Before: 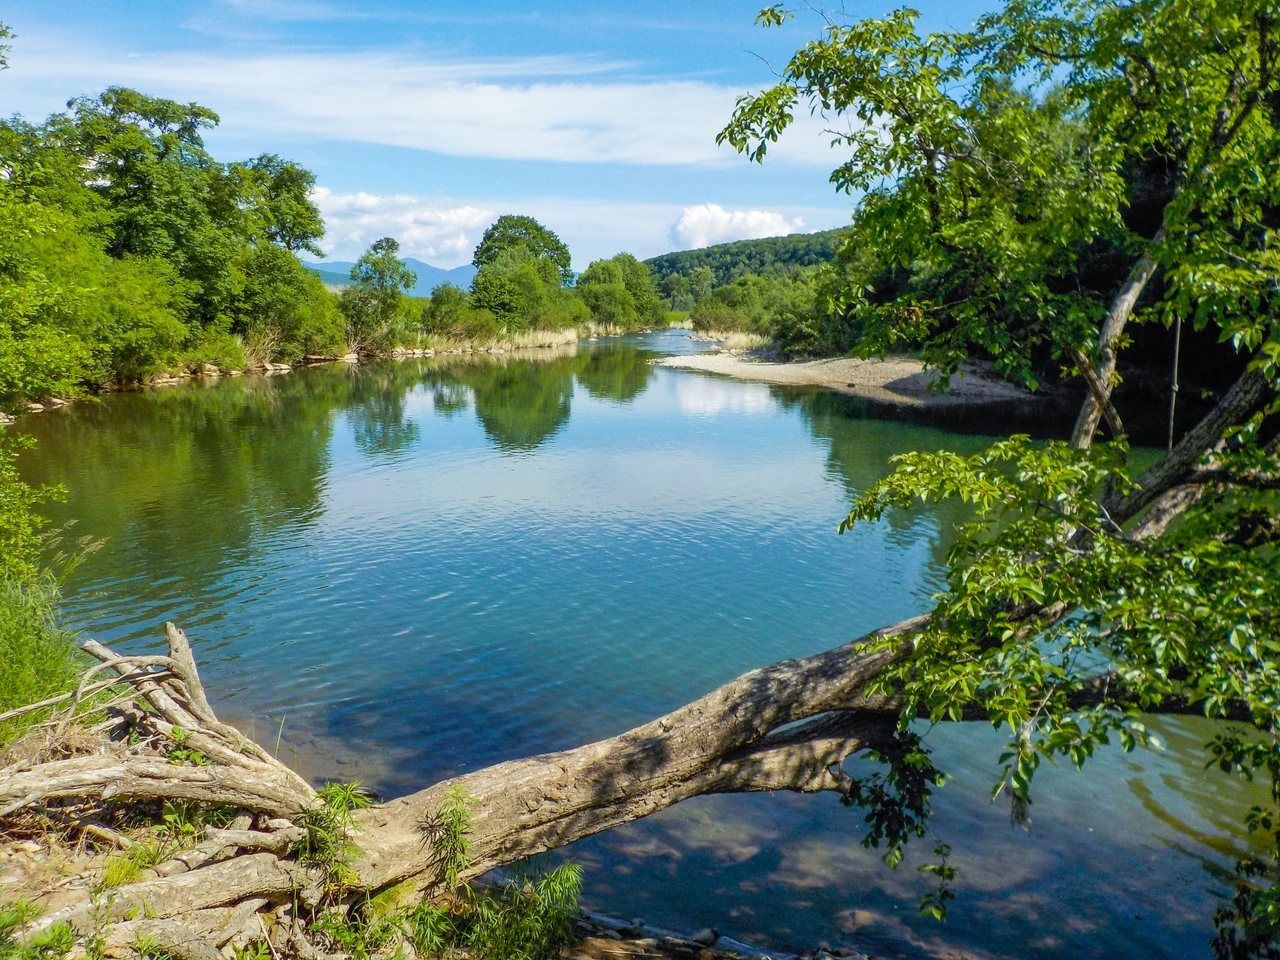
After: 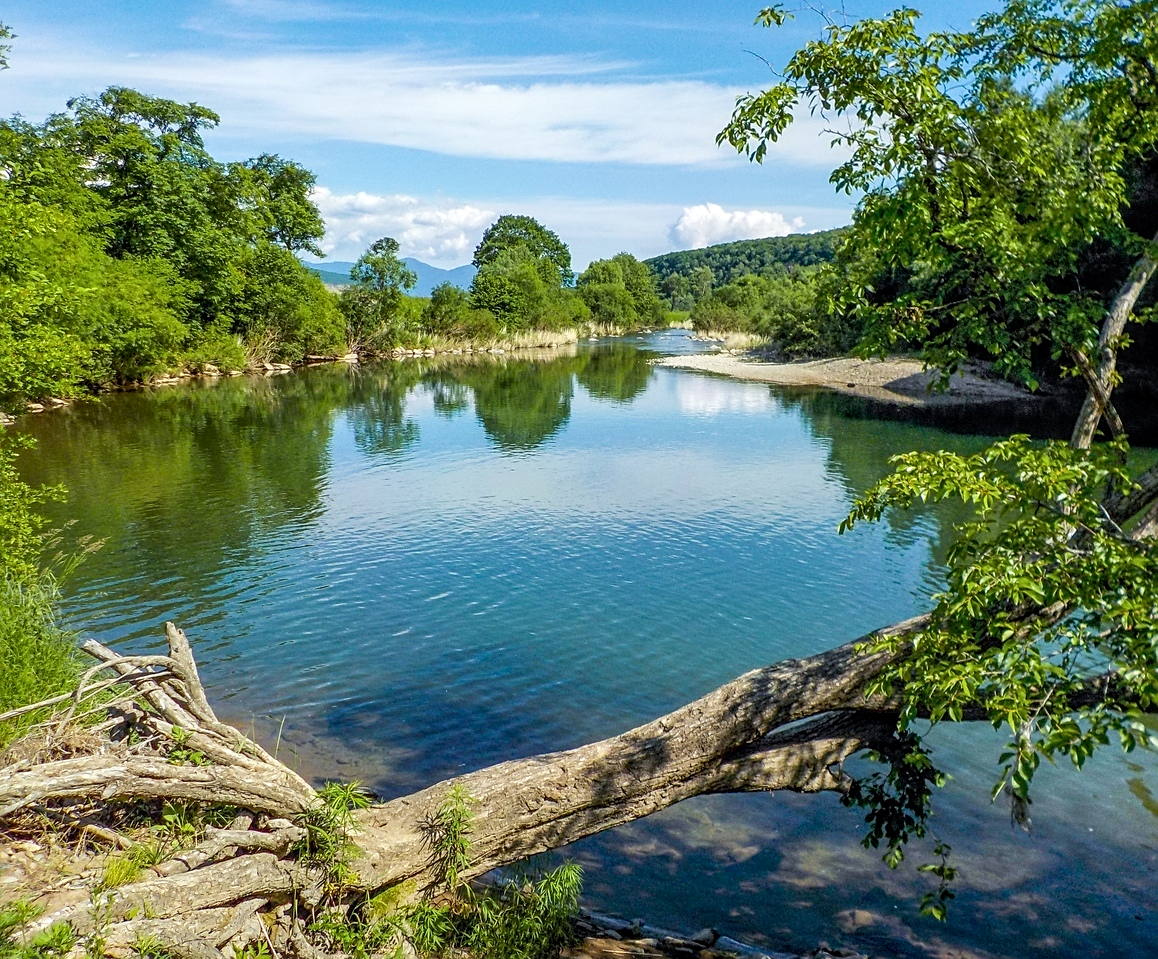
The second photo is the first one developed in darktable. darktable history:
sharpen: amount 0.498
crop: right 9.491%, bottom 0.016%
local contrast: on, module defaults
